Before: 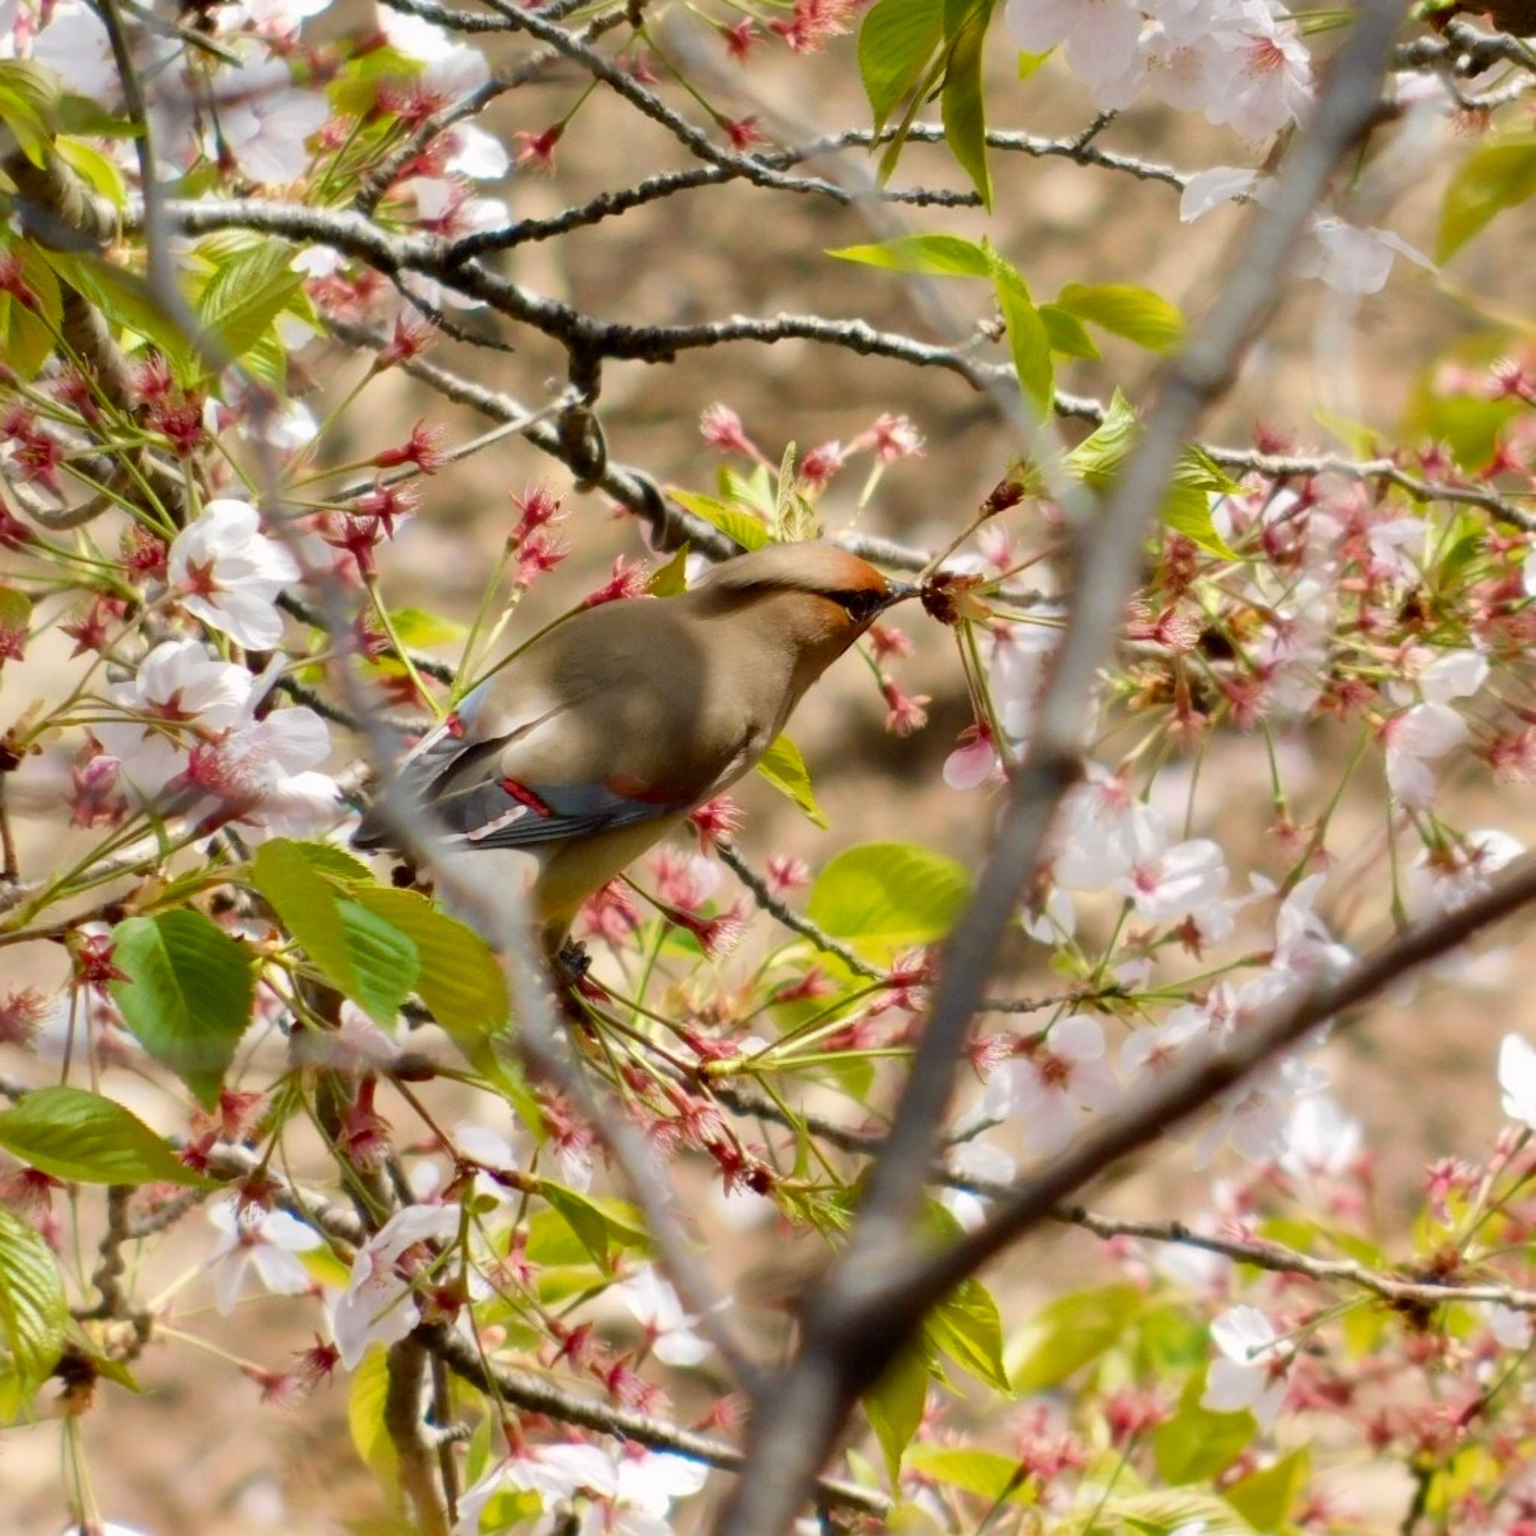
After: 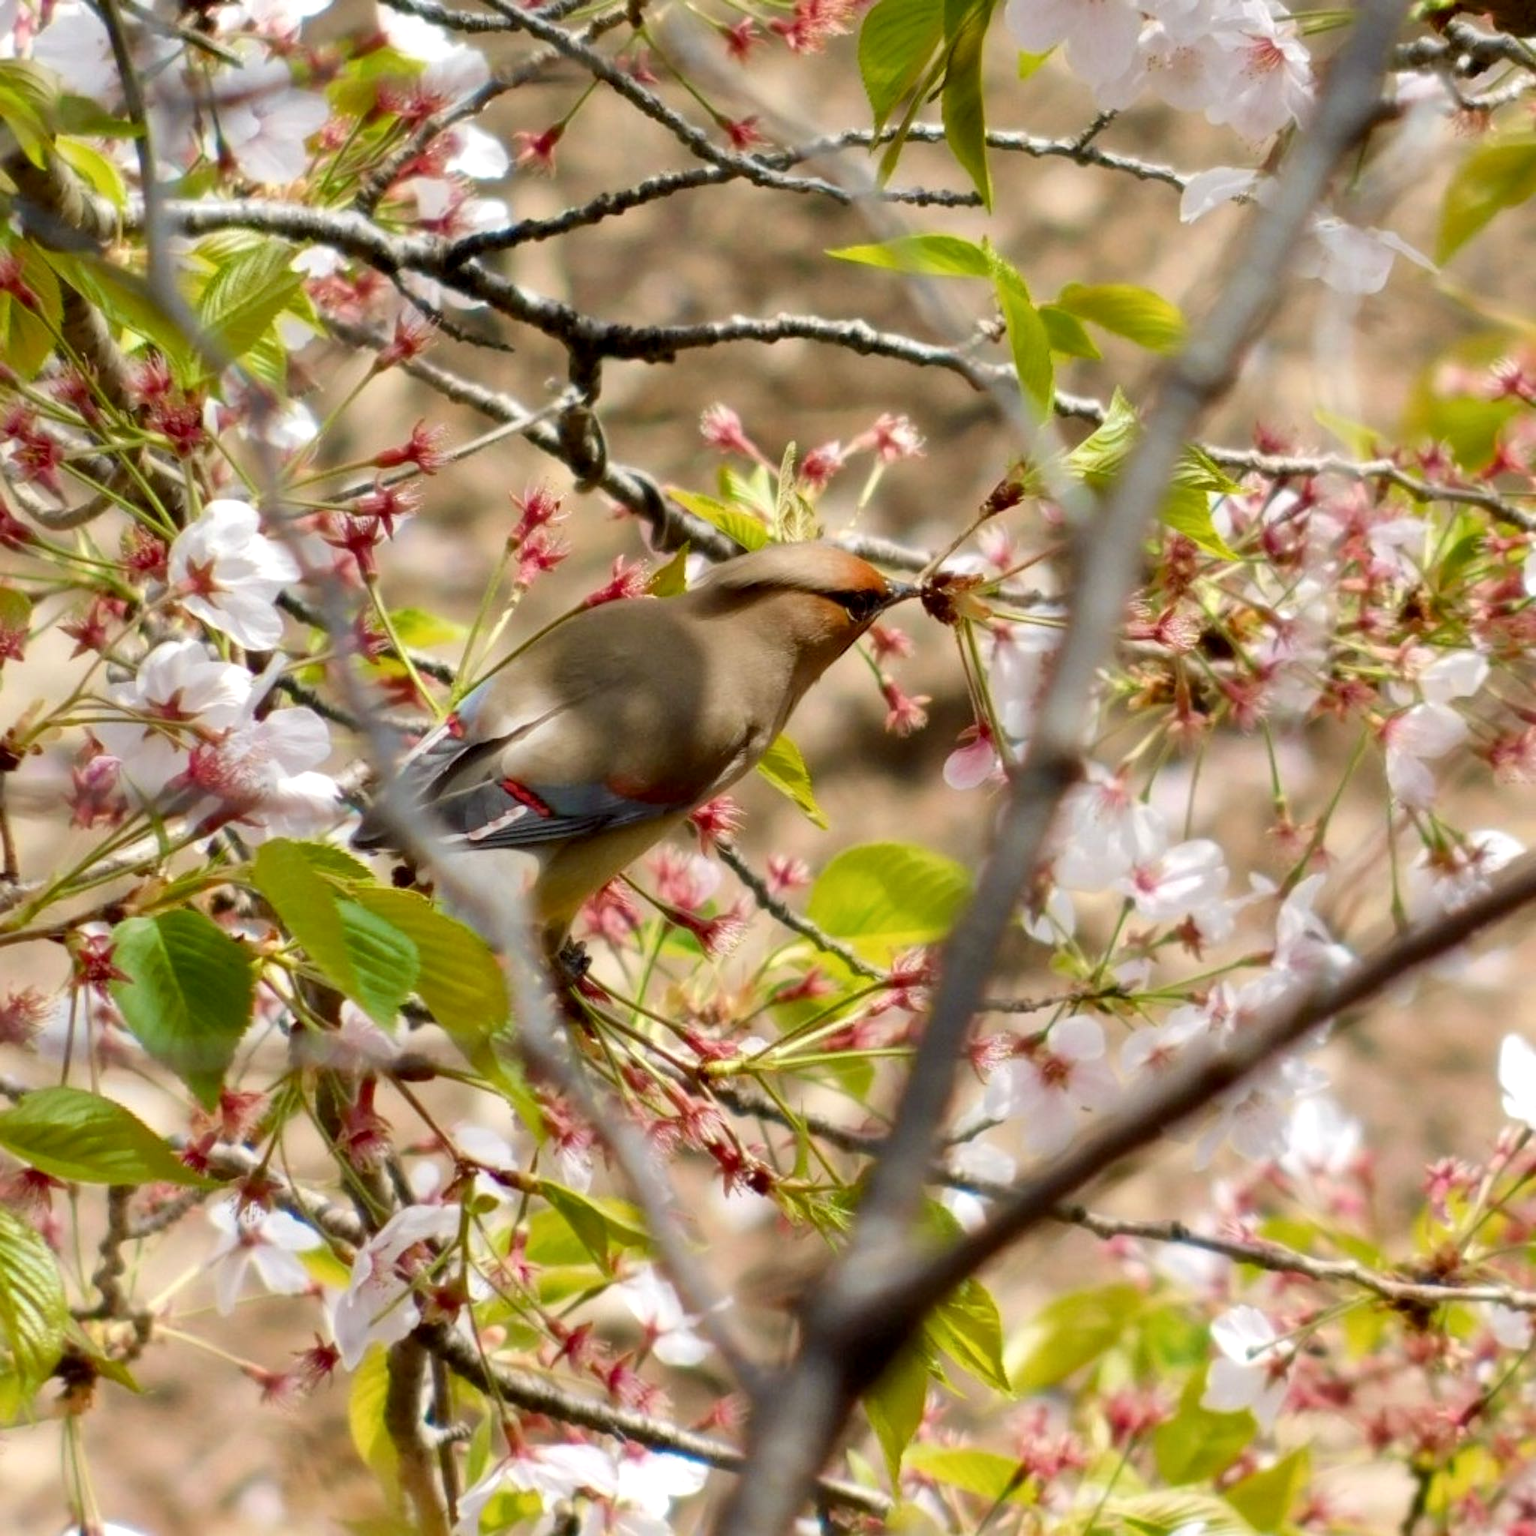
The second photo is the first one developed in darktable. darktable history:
local contrast: highlights 105%, shadows 100%, detail 120%, midtone range 0.2
tone equalizer: mask exposure compensation -0.486 EV
